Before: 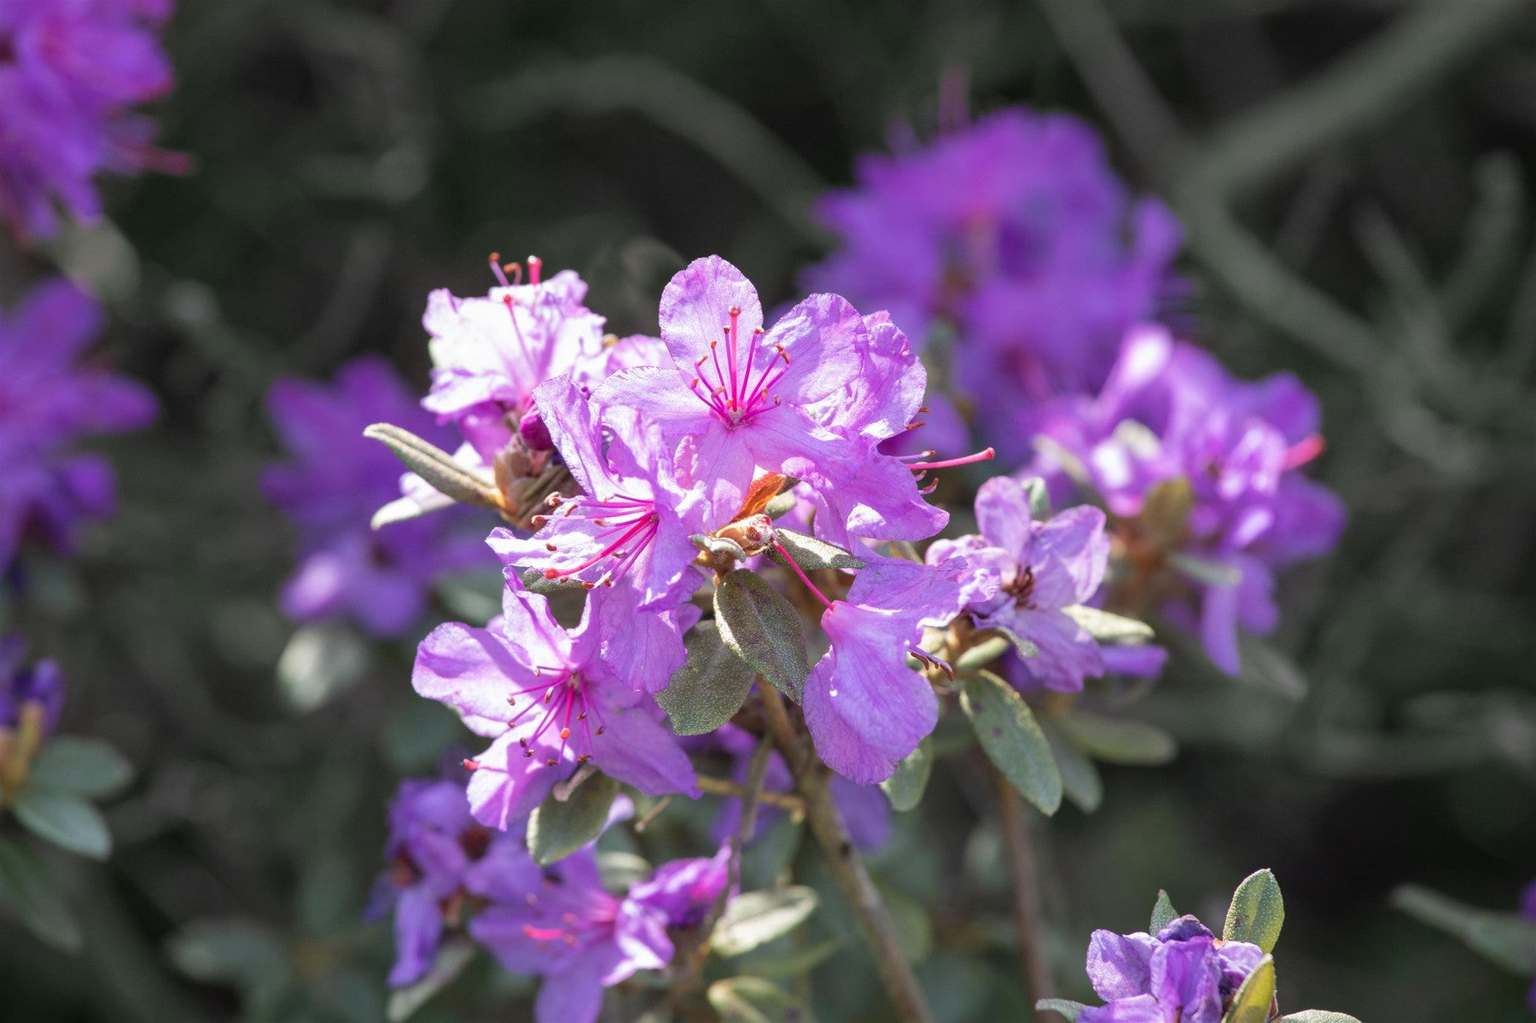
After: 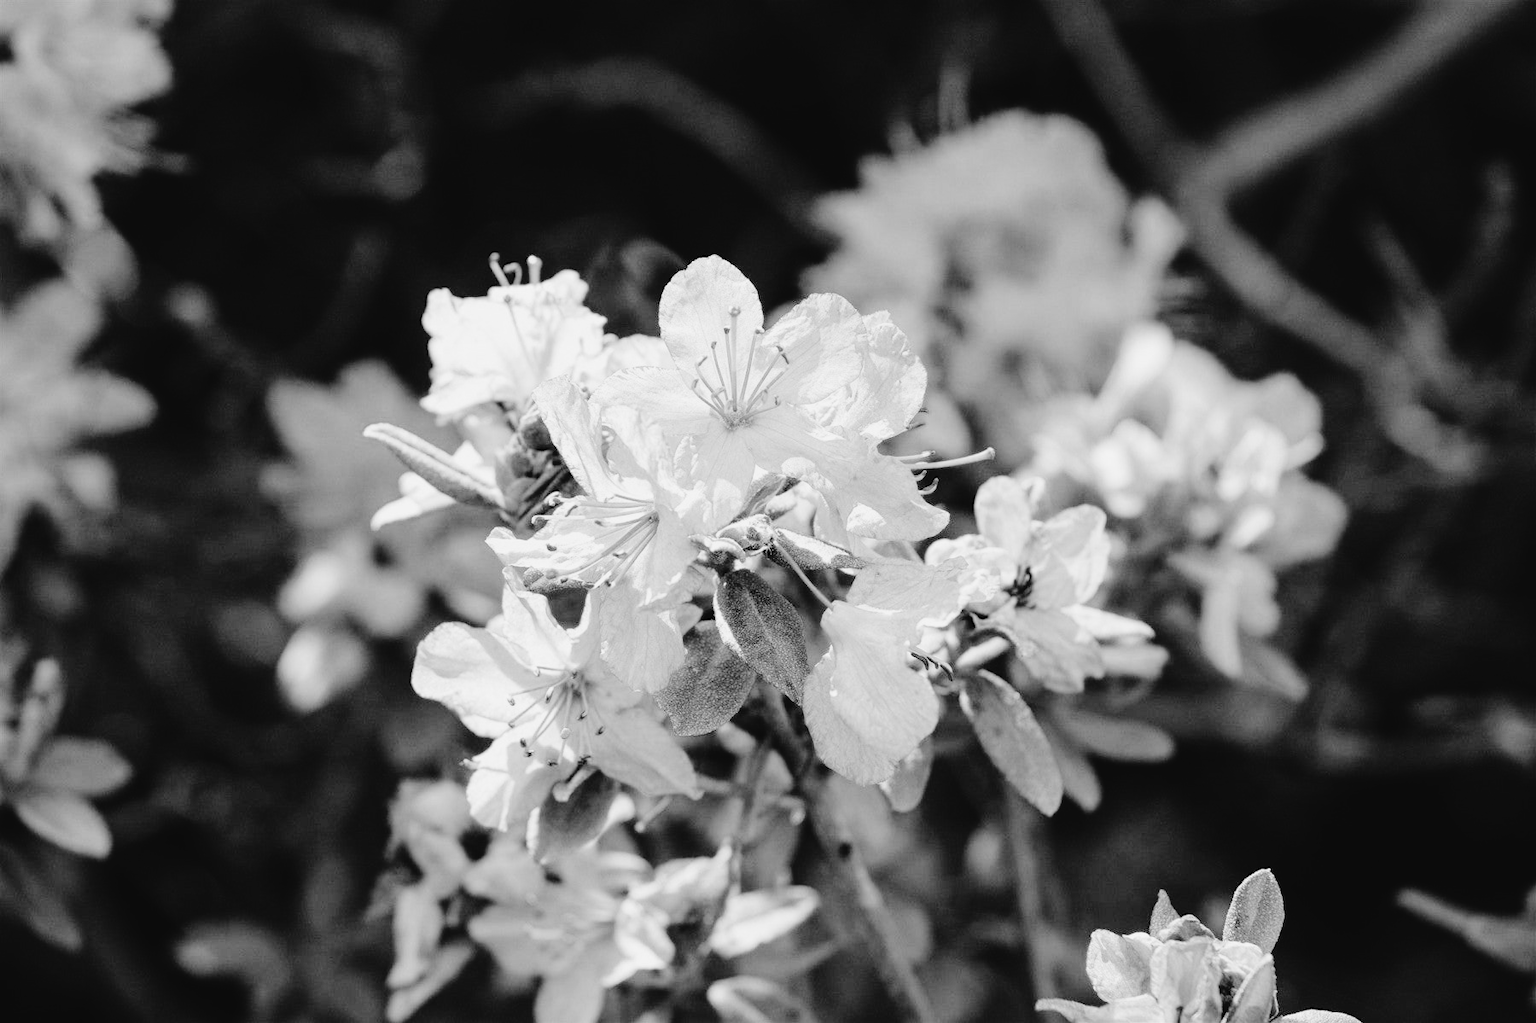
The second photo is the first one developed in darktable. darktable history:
tone equalizer: -8 EV 0.06 EV, smoothing diameter 25%, edges refinement/feathering 10, preserve details guided filter
contrast brightness saturation: contrast -0.05, saturation -0.41
rotate and perspective: automatic cropping original format, crop left 0, crop top 0
base curve: curves: ch0 [(0, 0) (0.036, 0.01) (0.123, 0.254) (0.258, 0.504) (0.507, 0.748) (1, 1)], preserve colors none
color calibration: output gray [0.23, 0.37, 0.4, 0], gray › normalize channels true, illuminant same as pipeline (D50), adaptation XYZ, x 0.346, y 0.359, gamut compression 0
